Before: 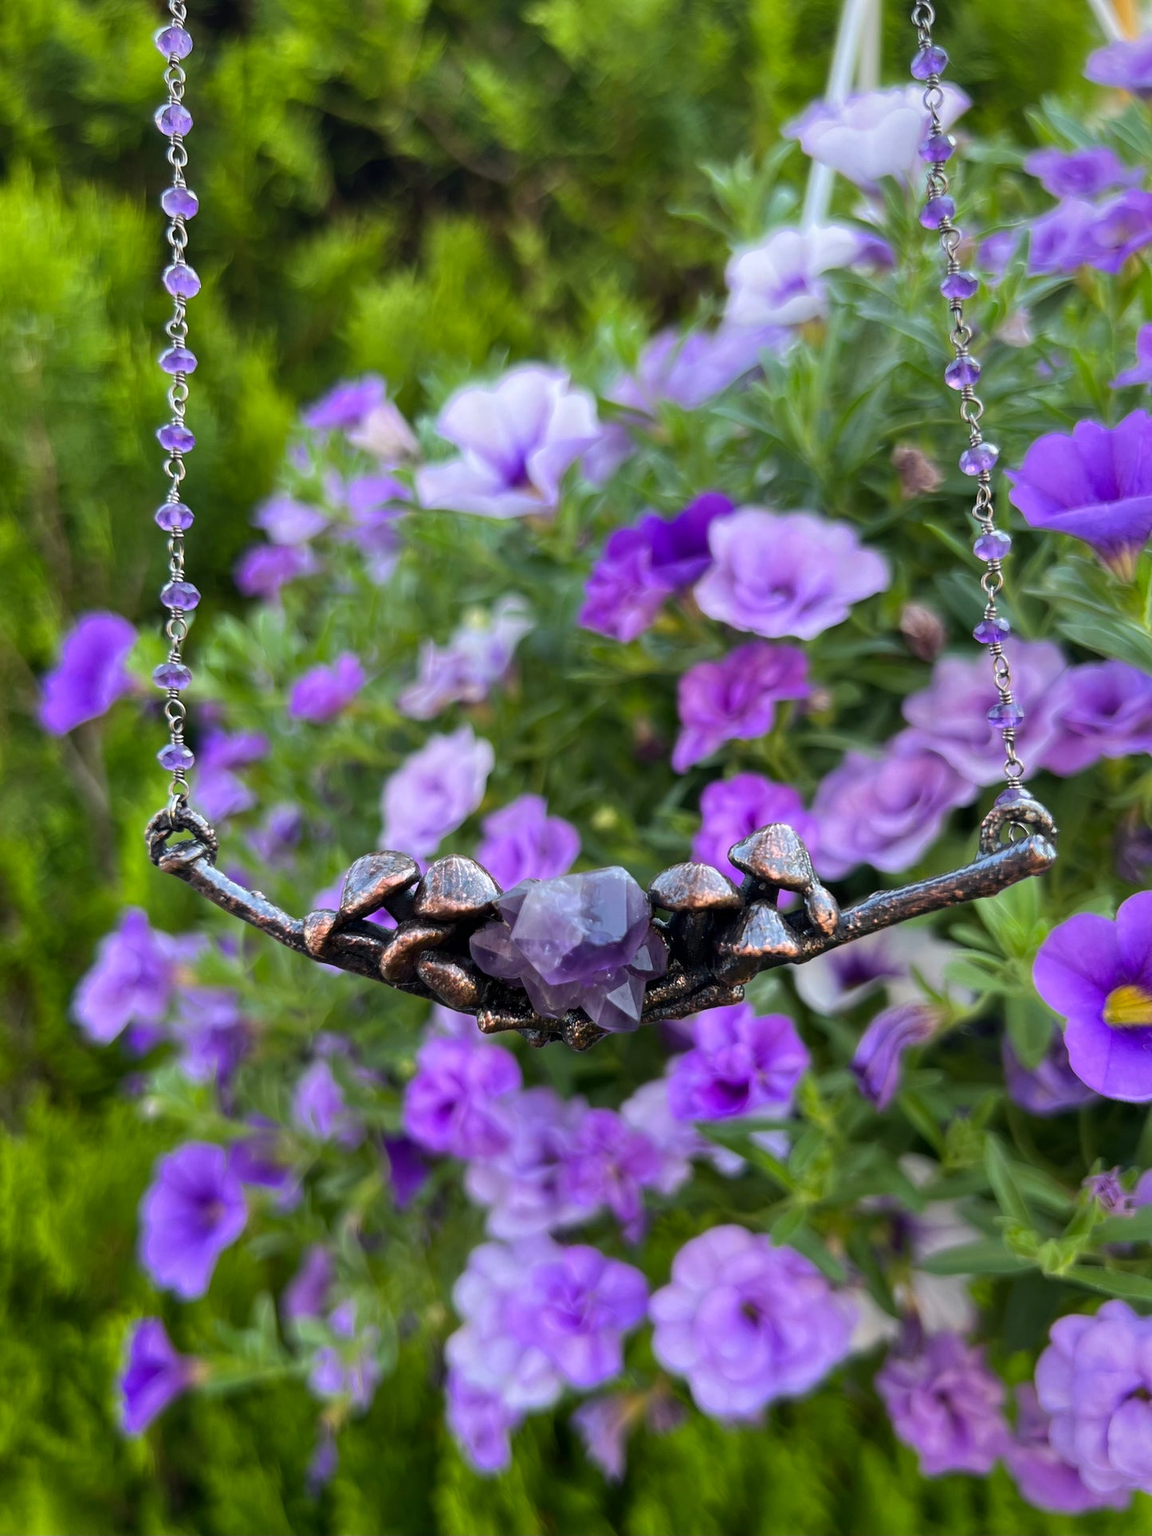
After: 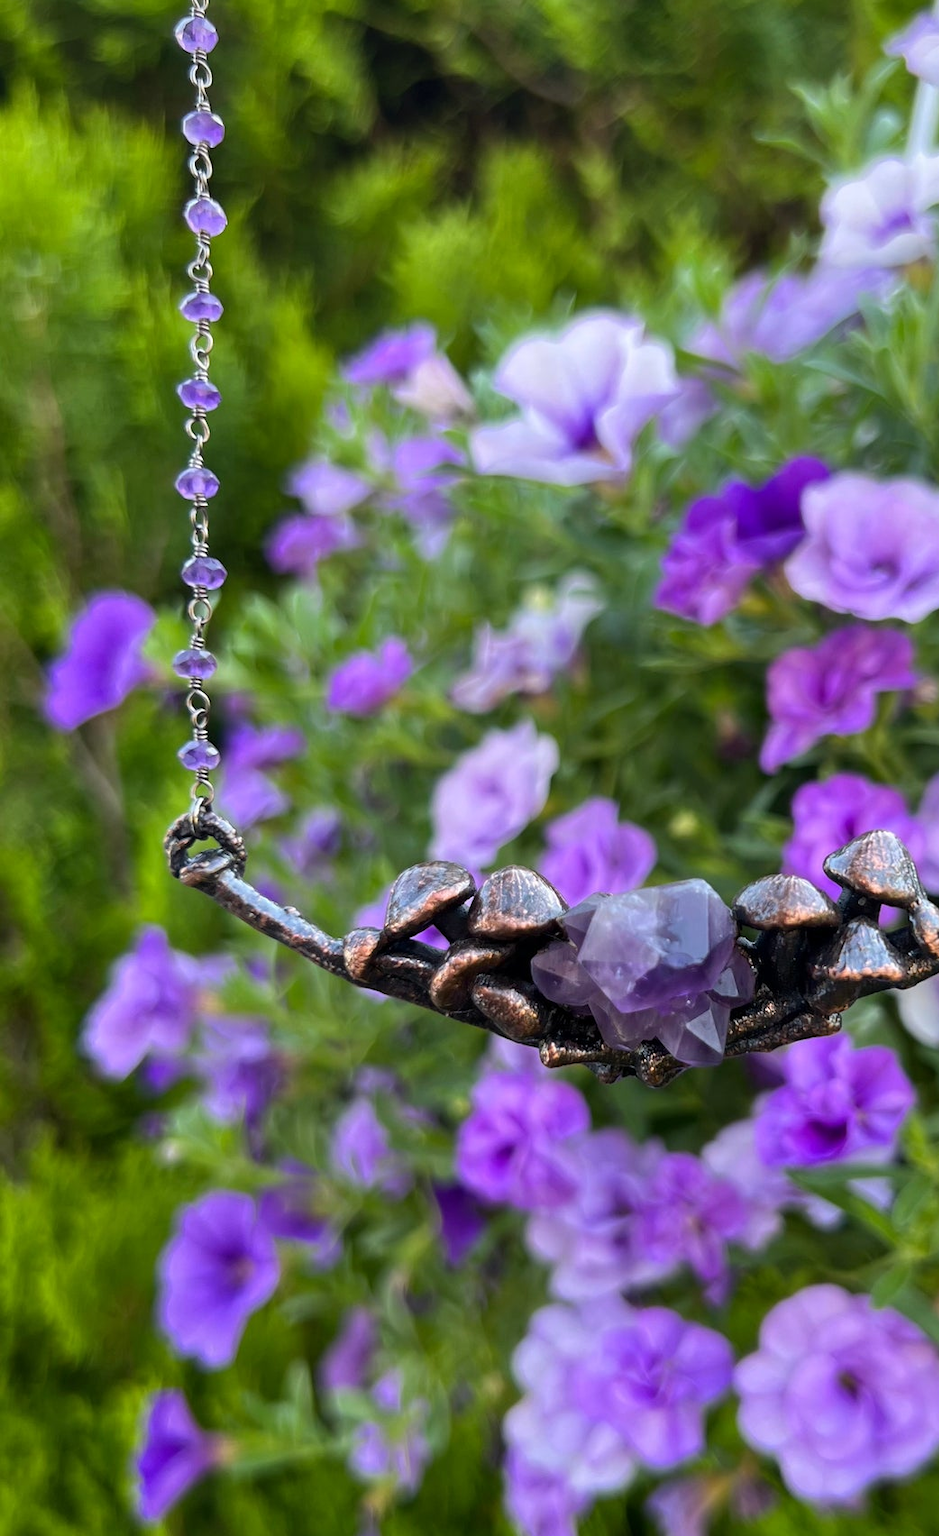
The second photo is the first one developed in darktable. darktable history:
crop: top 5.813%, right 27.863%, bottom 5.749%
